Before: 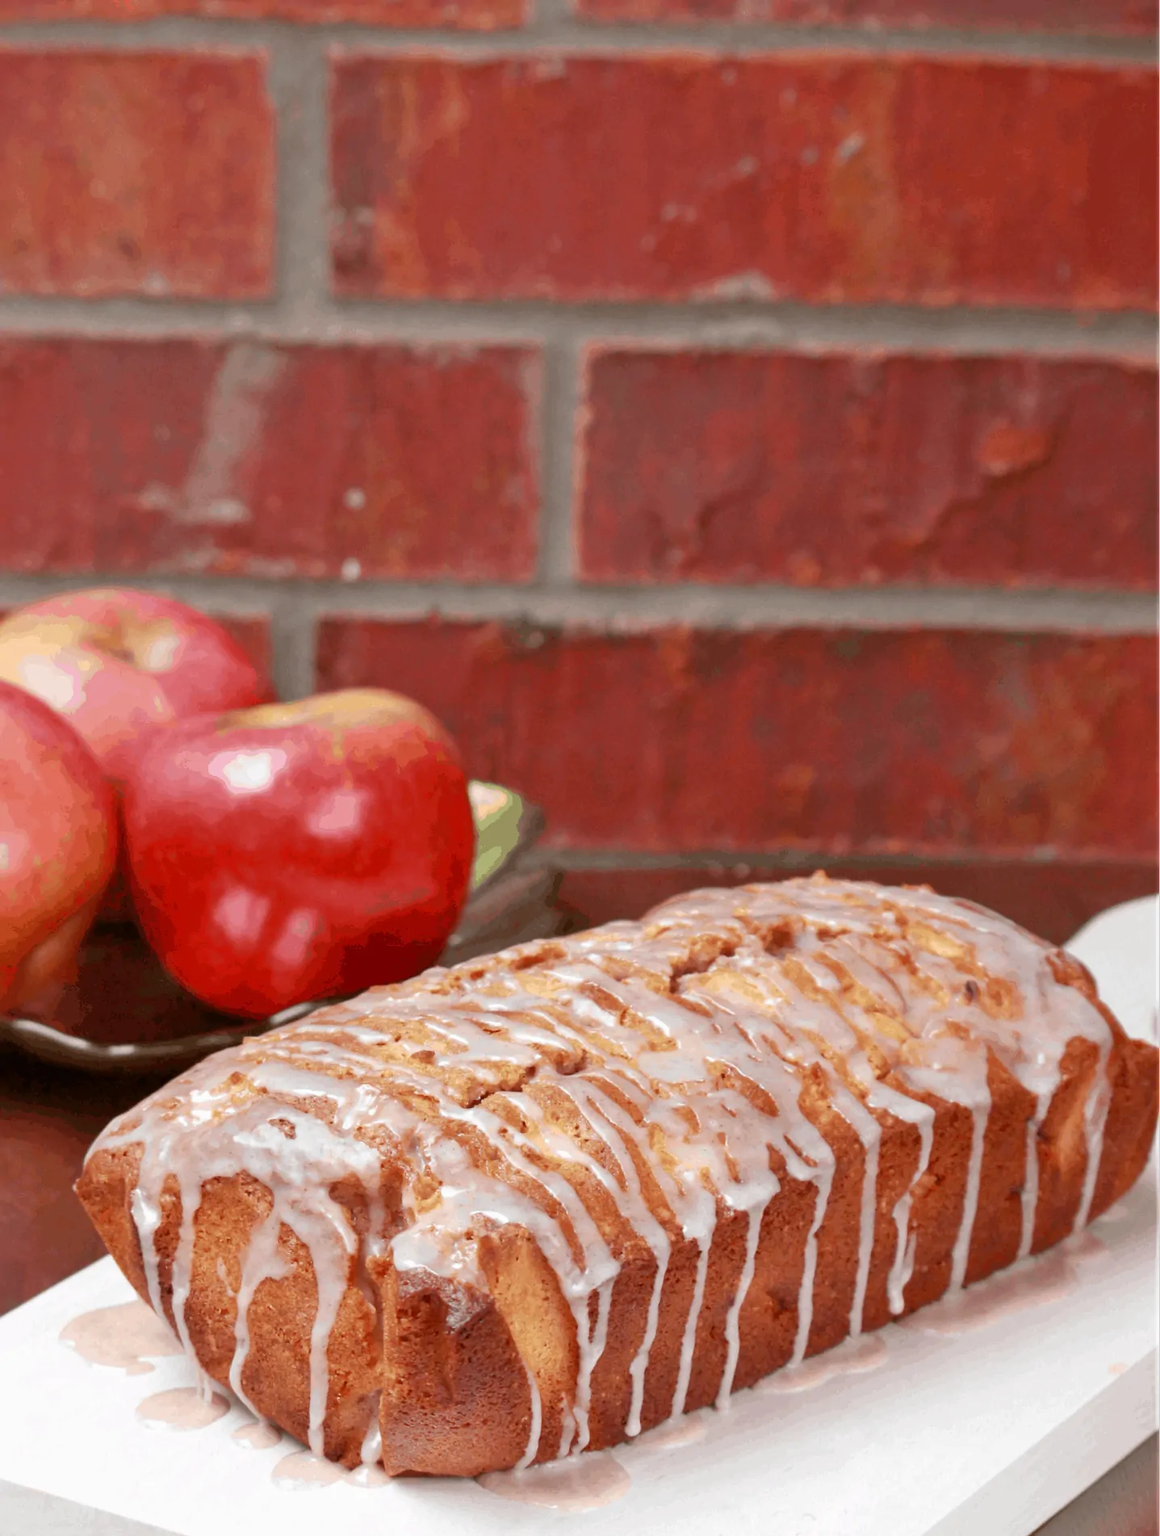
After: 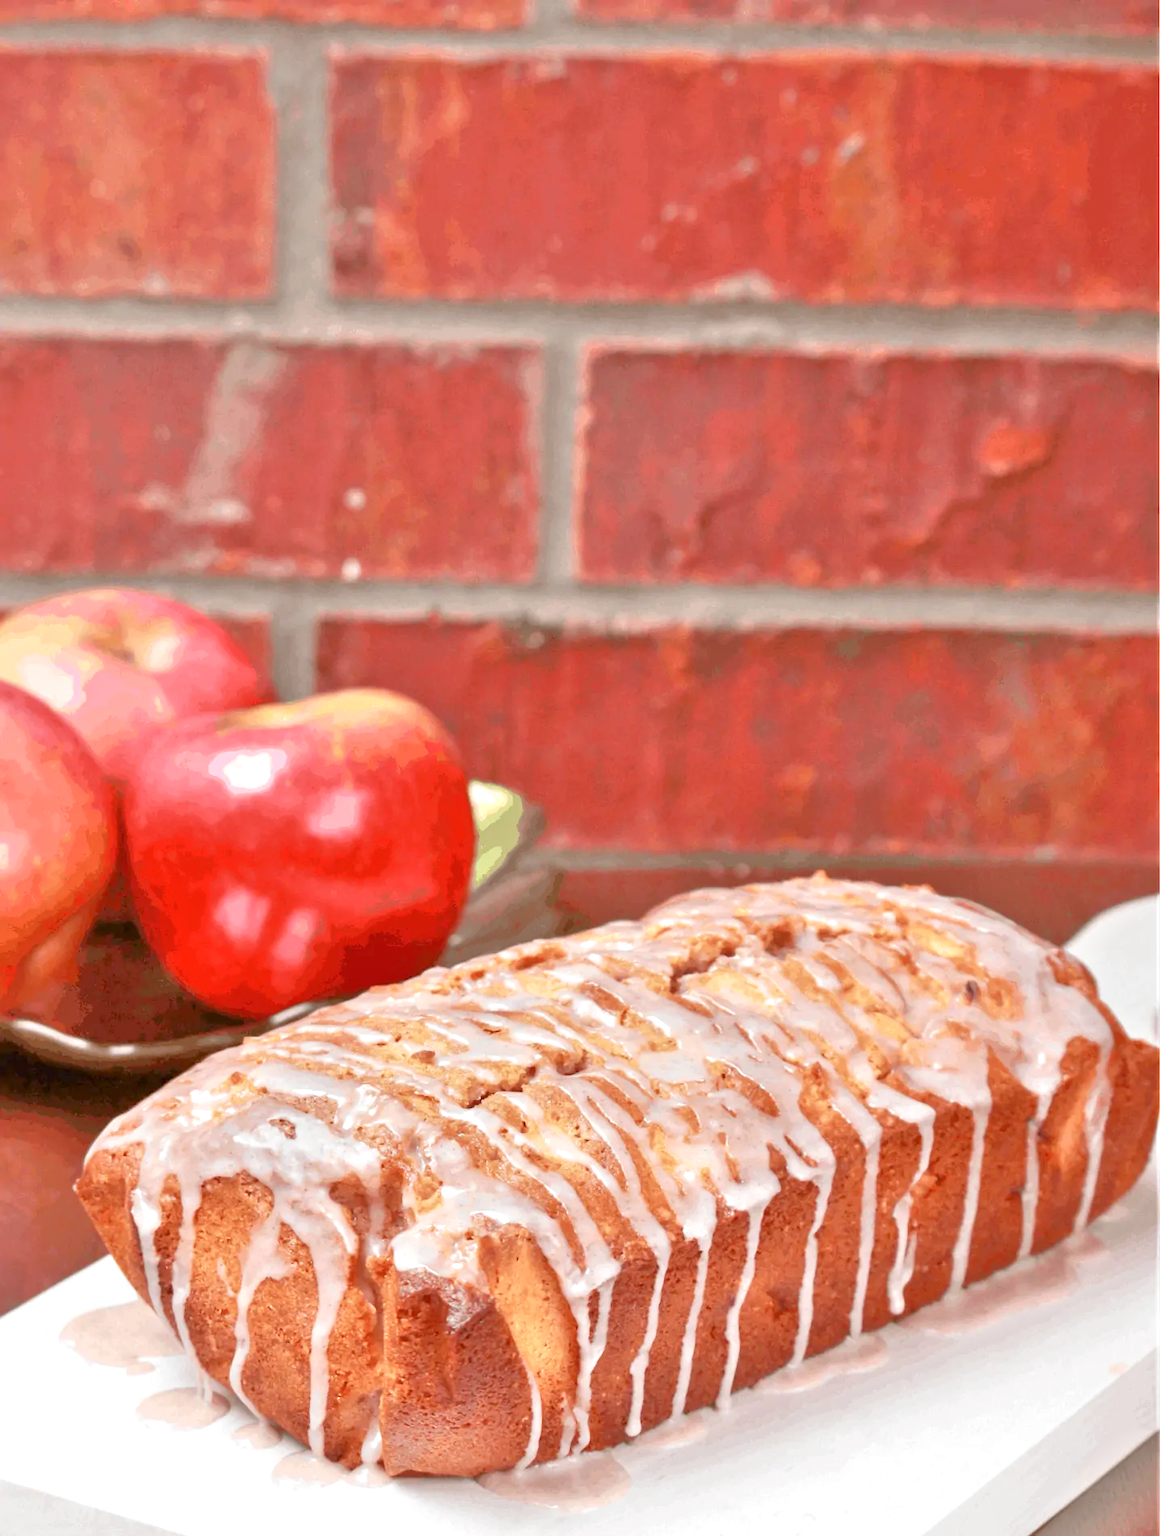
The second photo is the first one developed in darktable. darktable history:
shadows and highlights: shadows -11.55, white point adjustment 4, highlights 26.65, shadows color adjustment 97.66%
tone equalizer: -8 EV 1.98 EV, -7 EV 1.97 EV, -6 EV 1.98 EV, -5 EV 1.99 EV, -4 EV 1.99 EV, -3 EV 1.47 EV, -2 EV 0.994 EV, -1 EV 0.485 EV
